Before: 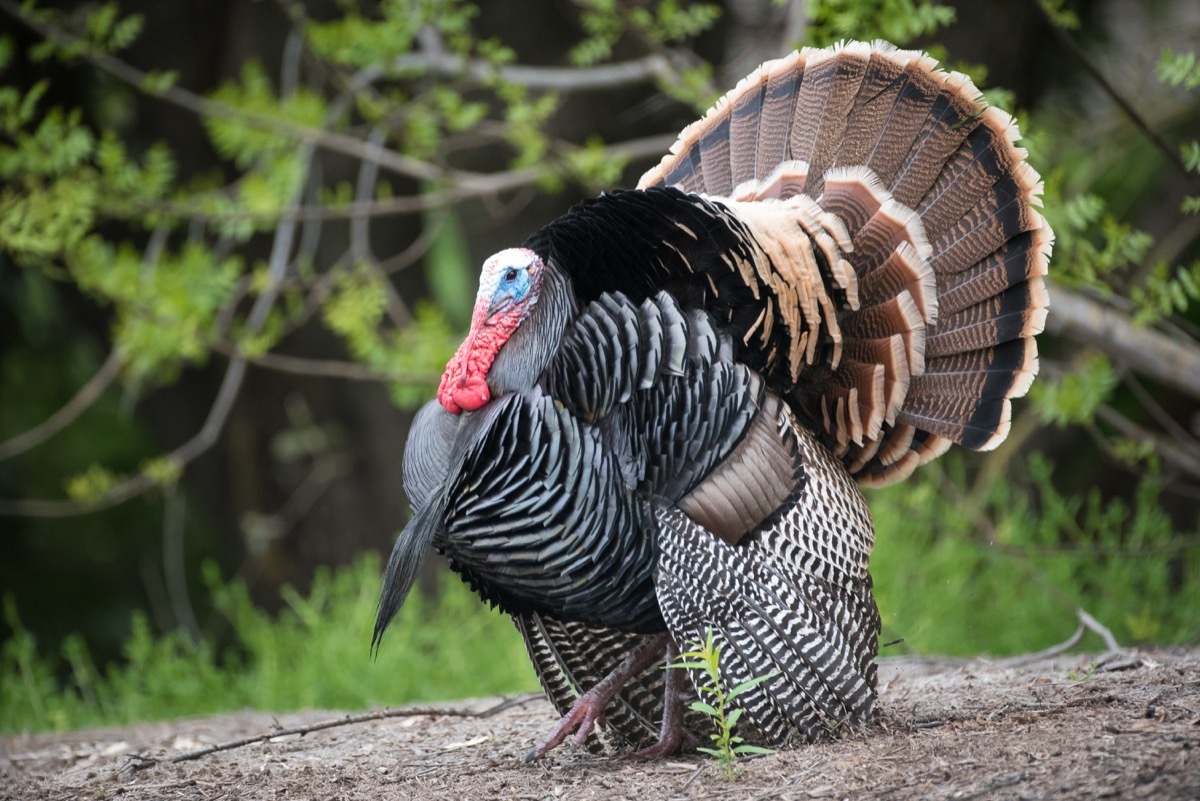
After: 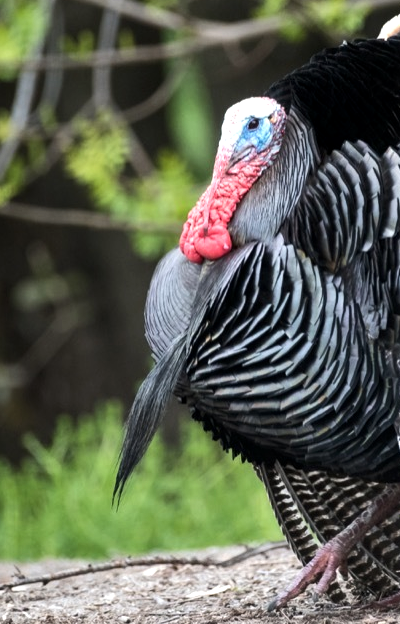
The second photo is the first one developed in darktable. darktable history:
local contrast: highlights 103%, shadows 102%, detail 119%, midtone range 0.2
crop and rotate: left 21.522%, top 19.047%, right 45.136%, bottom 2.965%
tone equalizer: -8 EV -0.419 EV, -7 EV -0.386 EV, -6 EV -0.342 EV, -5 EV -0.258 EV, -3 EV 0.254 EV, -2 EV 0.346 EV, -1 EV 0.369 EV, +0 EV 0.42 EV, edges refinement/feathering 500, mask exposure compensation -1.57 EV, preserve details no
